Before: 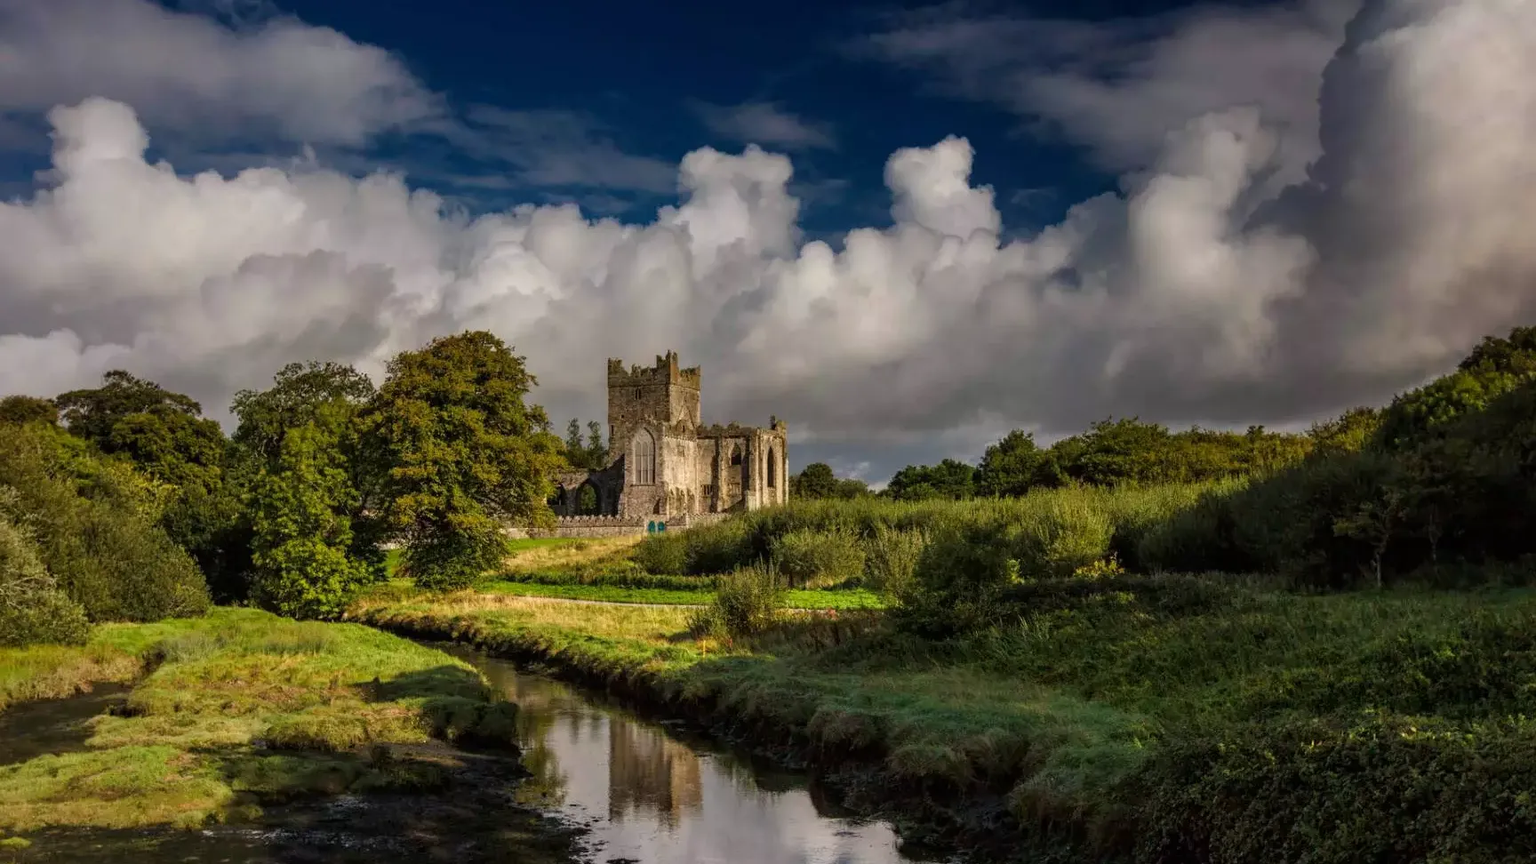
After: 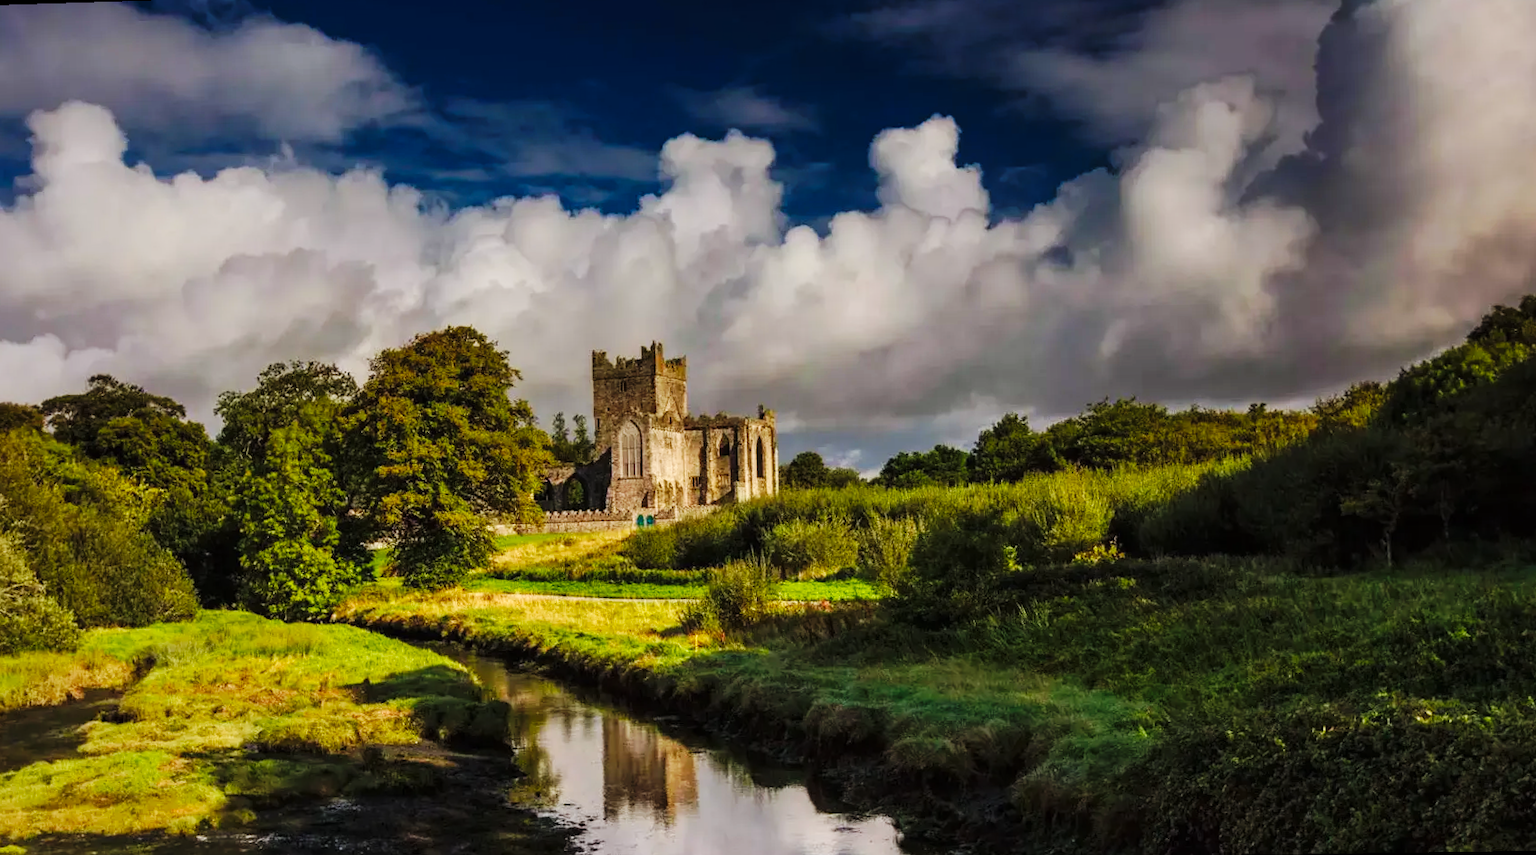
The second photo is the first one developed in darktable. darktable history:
contrast brightness saturation: contrast 0.03, brightness 0.06, saturation 0.13
graduated density: on, module defaults
base curve: curves: ch0 [(0, 0) (0.032, 0.025) (0.121, 0.166) (0.206, 0.329) (0.605, 0.79) (1, 1)], preserve colors none
rotate and perspective: rotation -1.32°, lens shift (horizontal) -0.031, crop left 0.015, crop right 0.985, crop top 0.047, crop bottom 0.982
